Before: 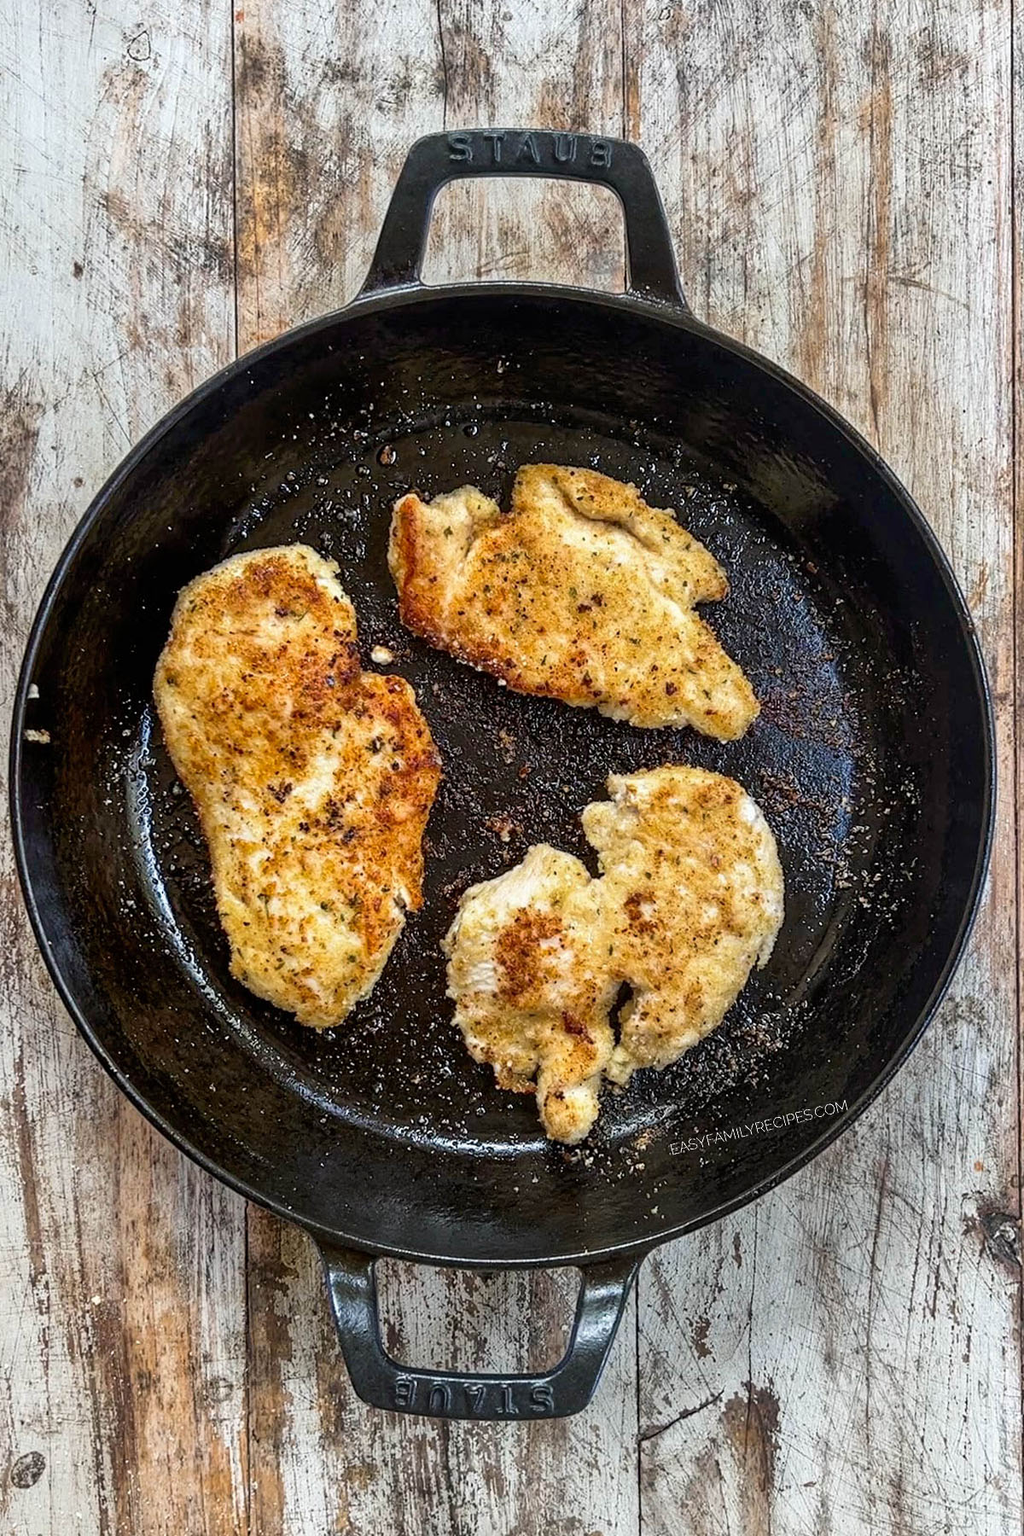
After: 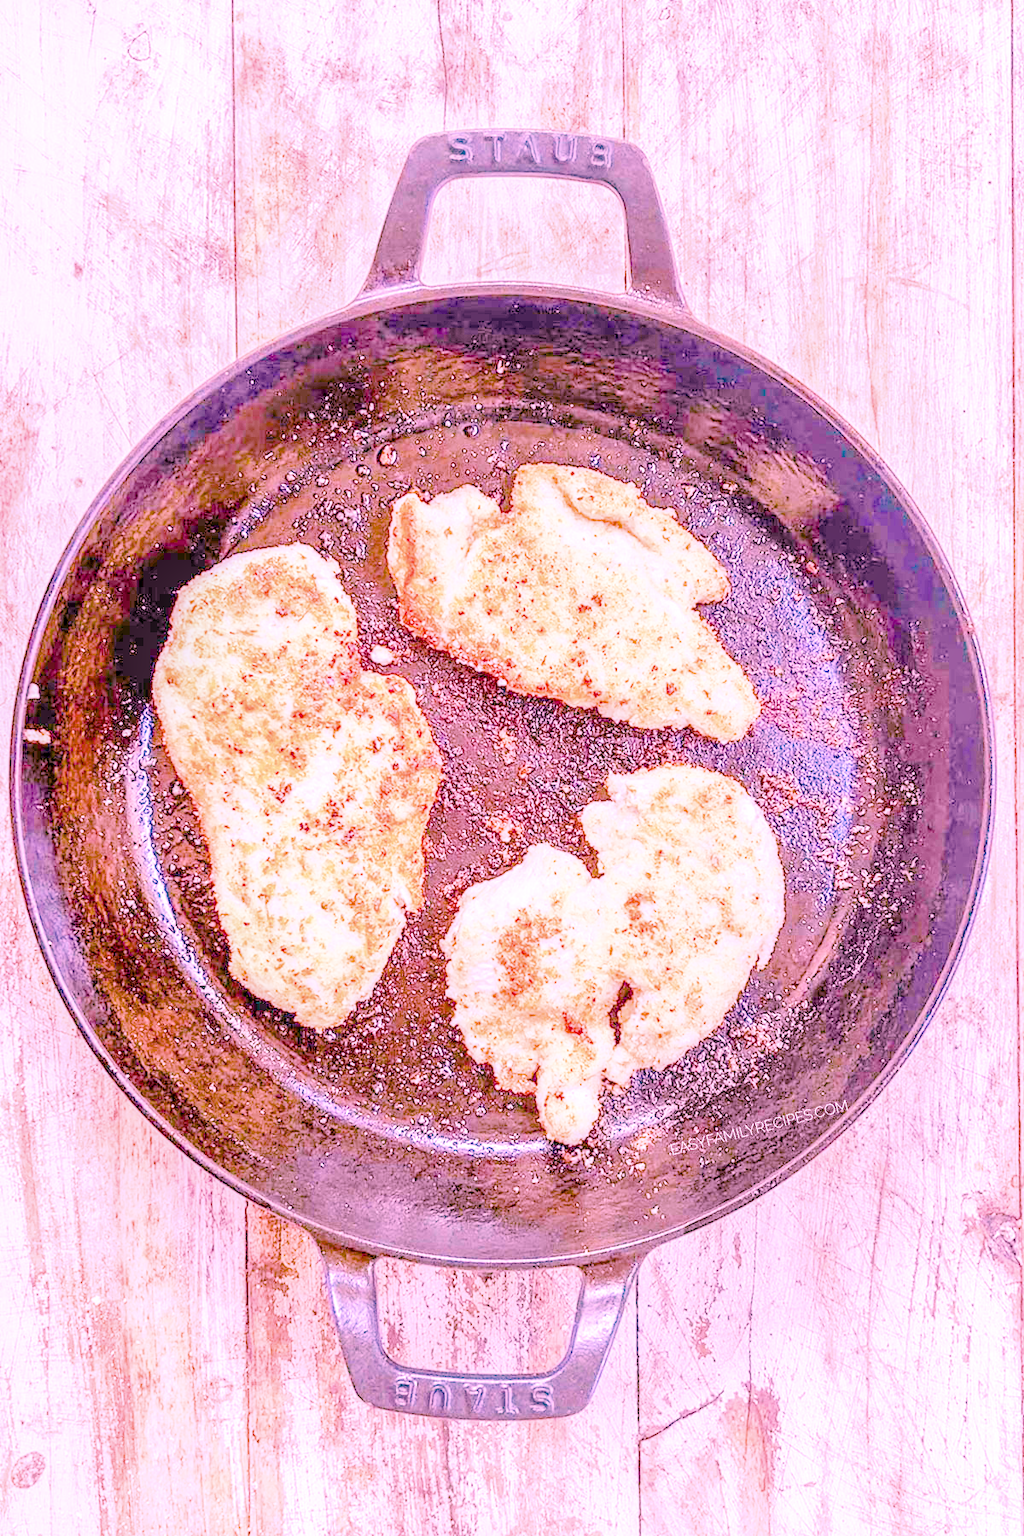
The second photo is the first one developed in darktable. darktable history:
highlight reconstruction: method clip highlights, iterations 1, diameter of reconstruction 64 px
exposure: black level correction 0, exposure 0.7 EV, compensate exposure bias true, compensate highlight preservation false
local contrast: on, module defaults
color balance rgb: linear chroma grading › shadows -2.2%, linear chroma grading › highlights -15%, linear chroma grading › global chroma -10%, linear chroma grading › mid-tones -10%, perceptual saturation grading › global saturation 45%, perceptual saturation grading › highlights -50%, perceptual saturation grading › shadows 30%, perceptual brilliance grading › global brilliance 18%, global vibrance 45%
filmic rgb: black relative exposure -7.65 EV, white relative exposure 4.56 EV, hardness 3.61, color science v6 (2022)
tone equalizer: on, module defaults
white balance: red 2.004, blue 1.654
